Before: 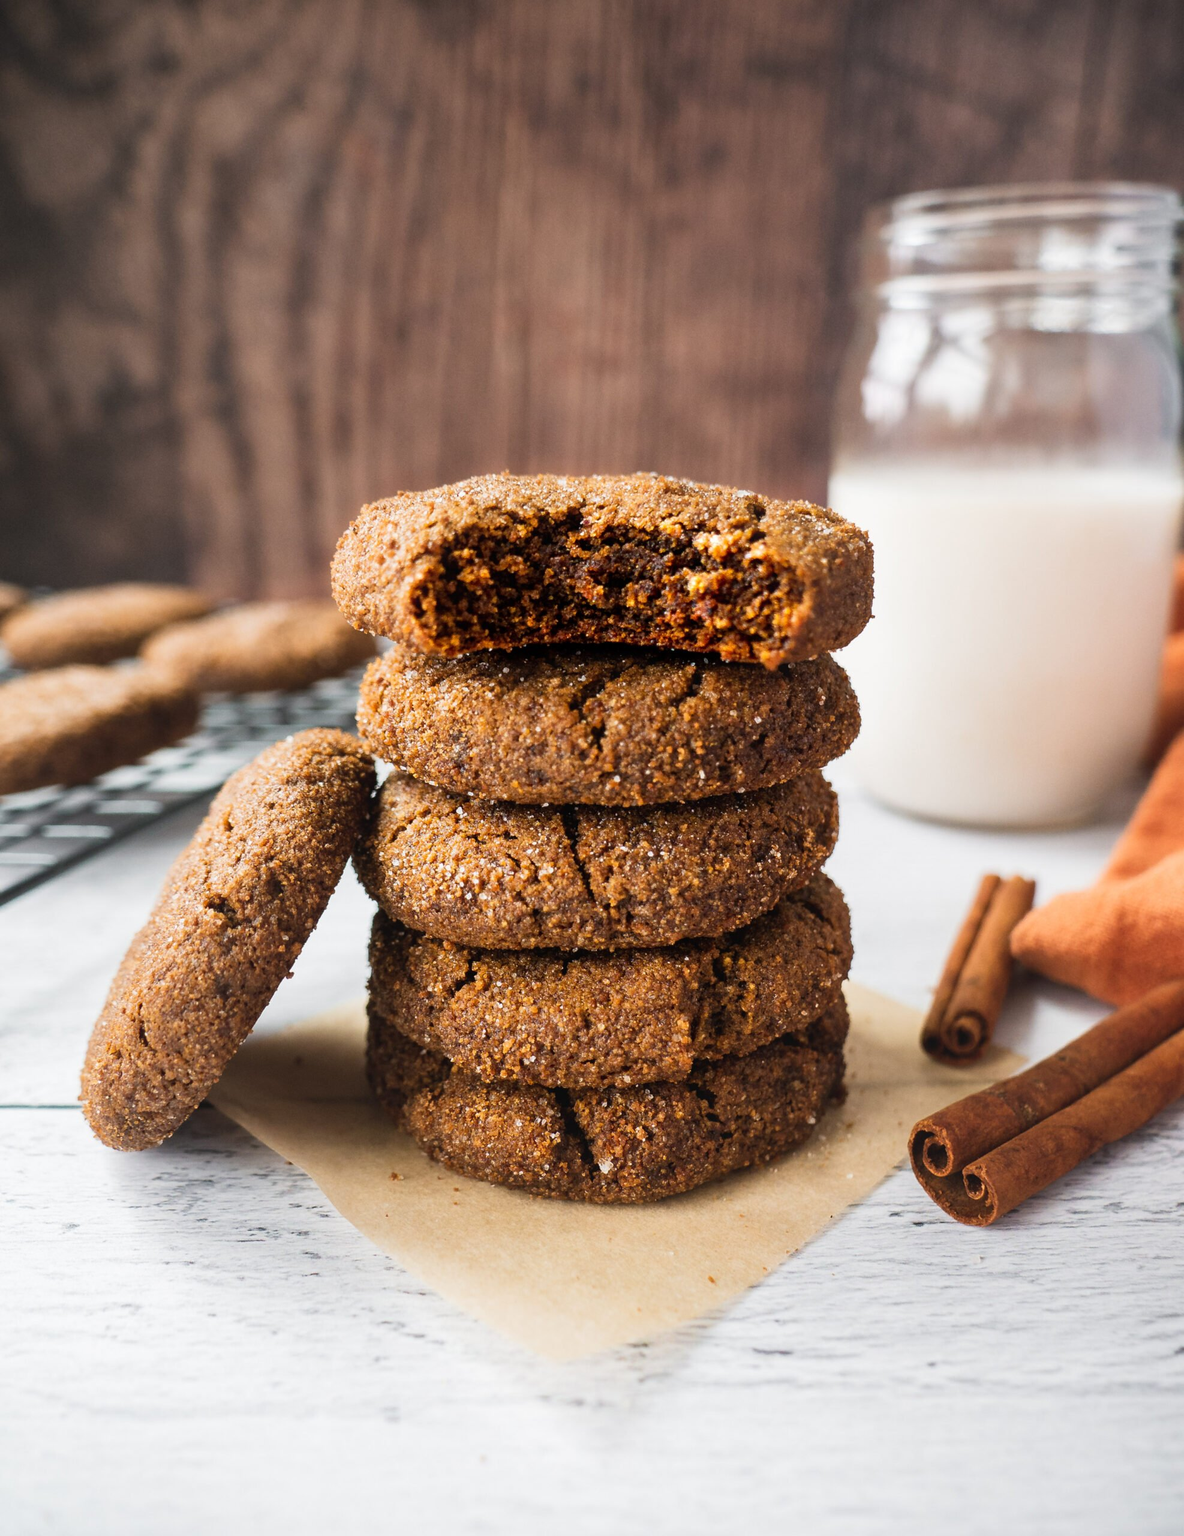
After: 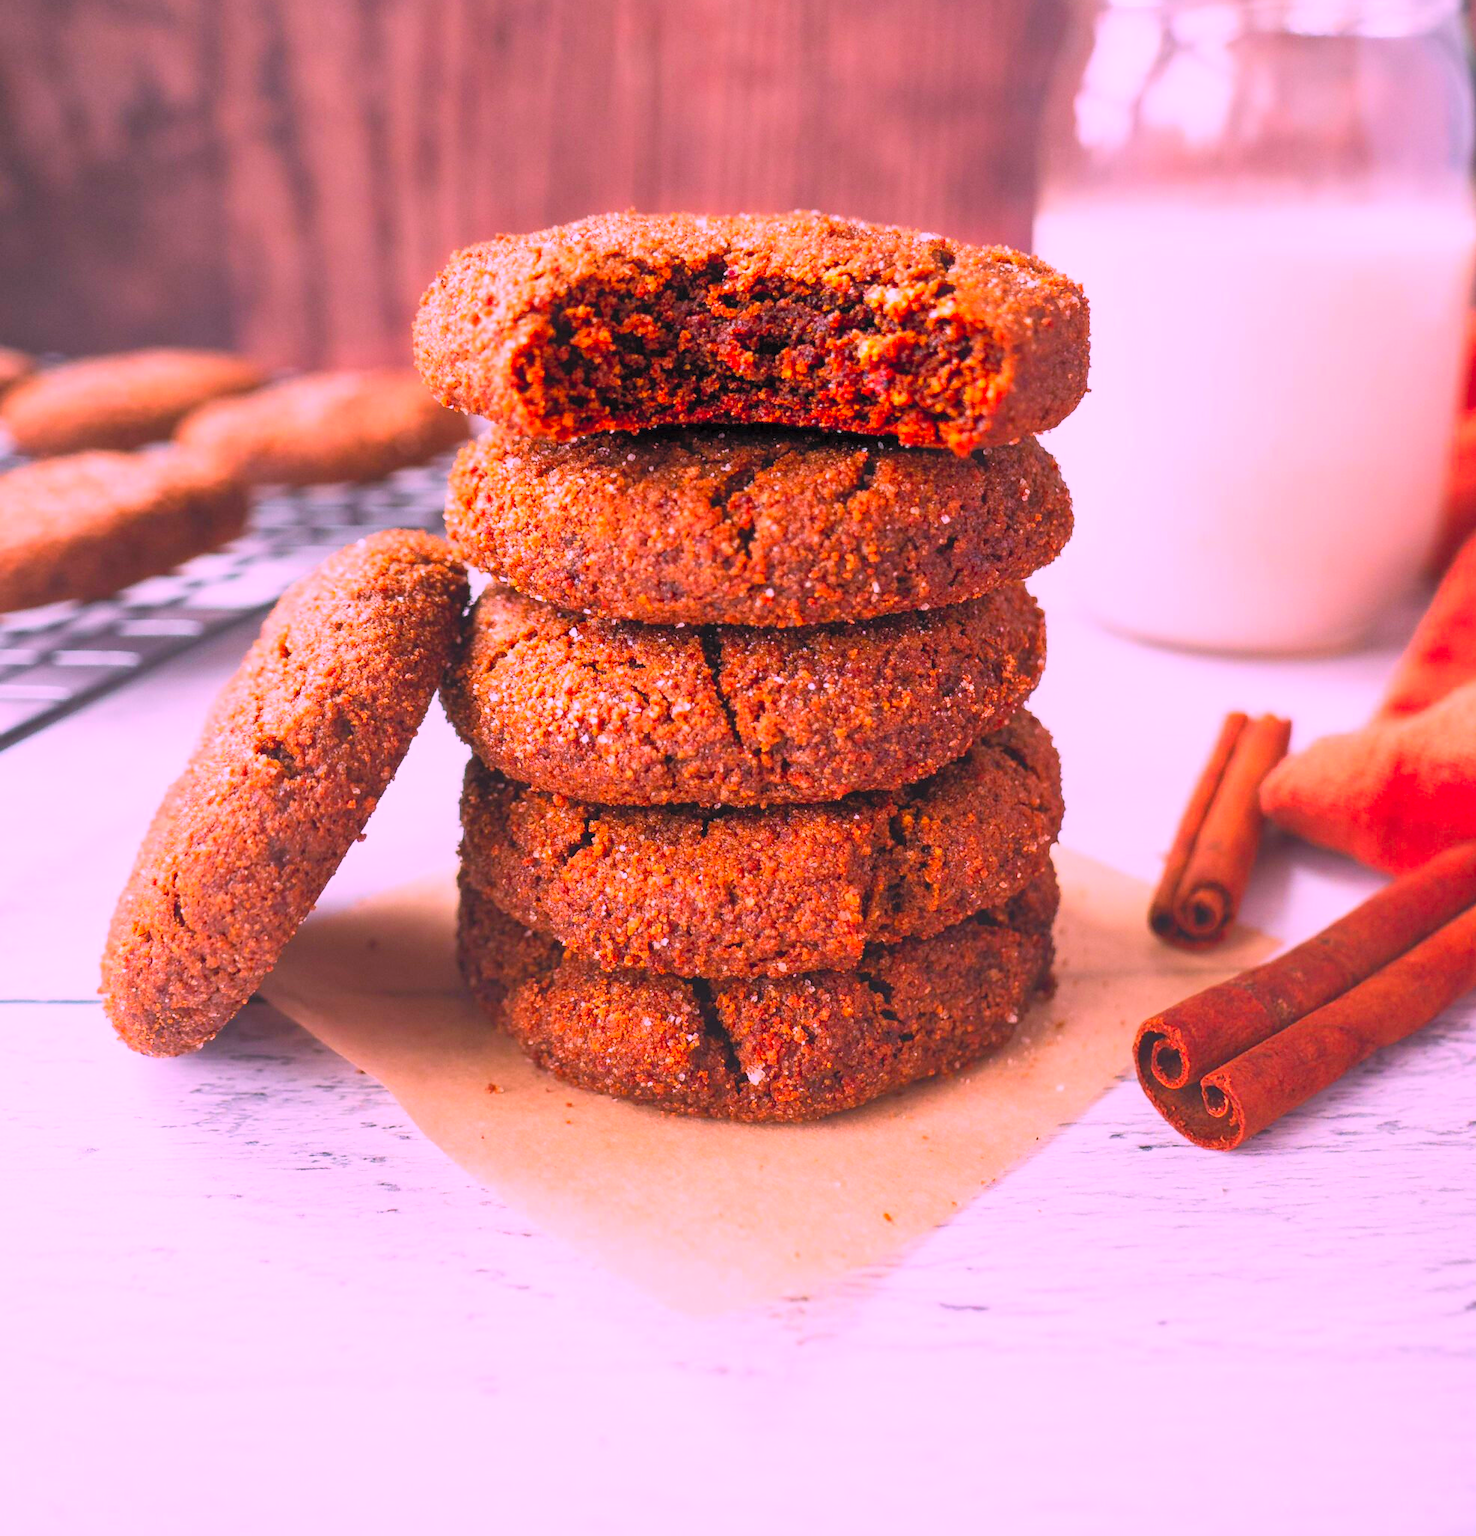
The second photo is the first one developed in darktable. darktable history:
tone equalizer: -8 EV 0.228 EV, -7 EV 0.391 EV, -6 EV 0.427 EV, -5 EV 0.24 EV, -3 EV -0.281 EV, -2 EV -0.444 EV, -1 EV -0.439 EV, +0 EV -0.222 EV
crop and rotate: top 19.772%
contrast brightness saturation: contrast 0.103, brightness 0.317, saturation 0.146
color correction: highlights a* 19.48, highlights b* -11.7, saturation 1.64
